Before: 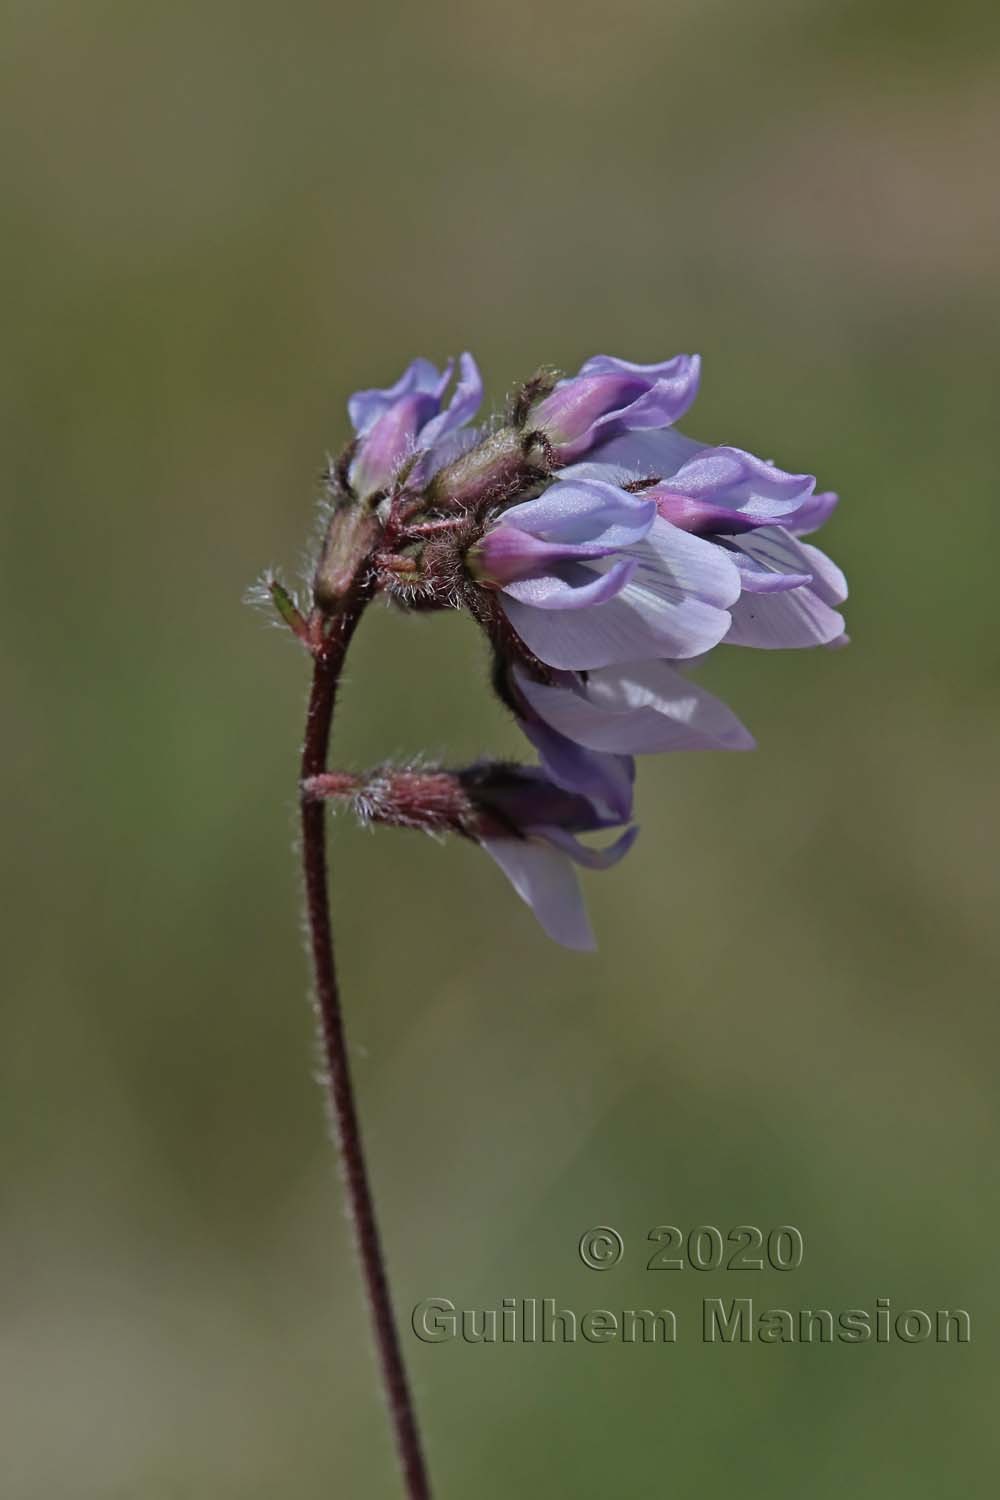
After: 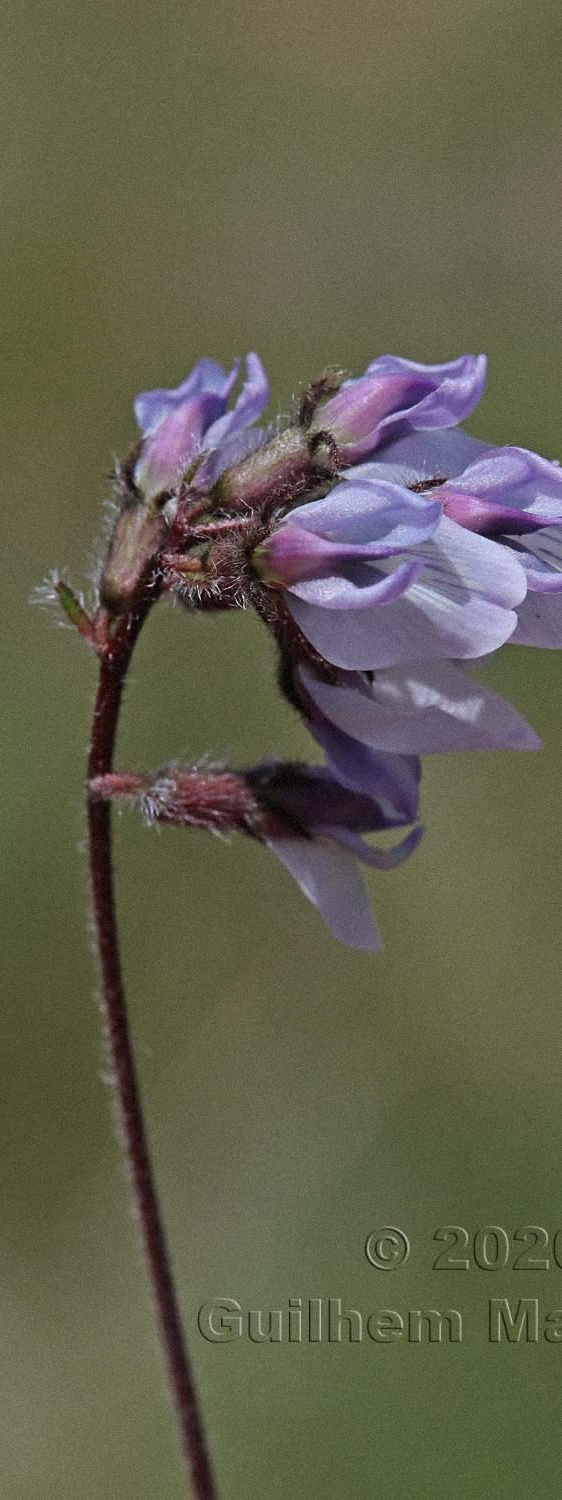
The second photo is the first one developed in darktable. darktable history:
crop: left 21.496%, right 22.254%
grain: mid-tones bias 0%
